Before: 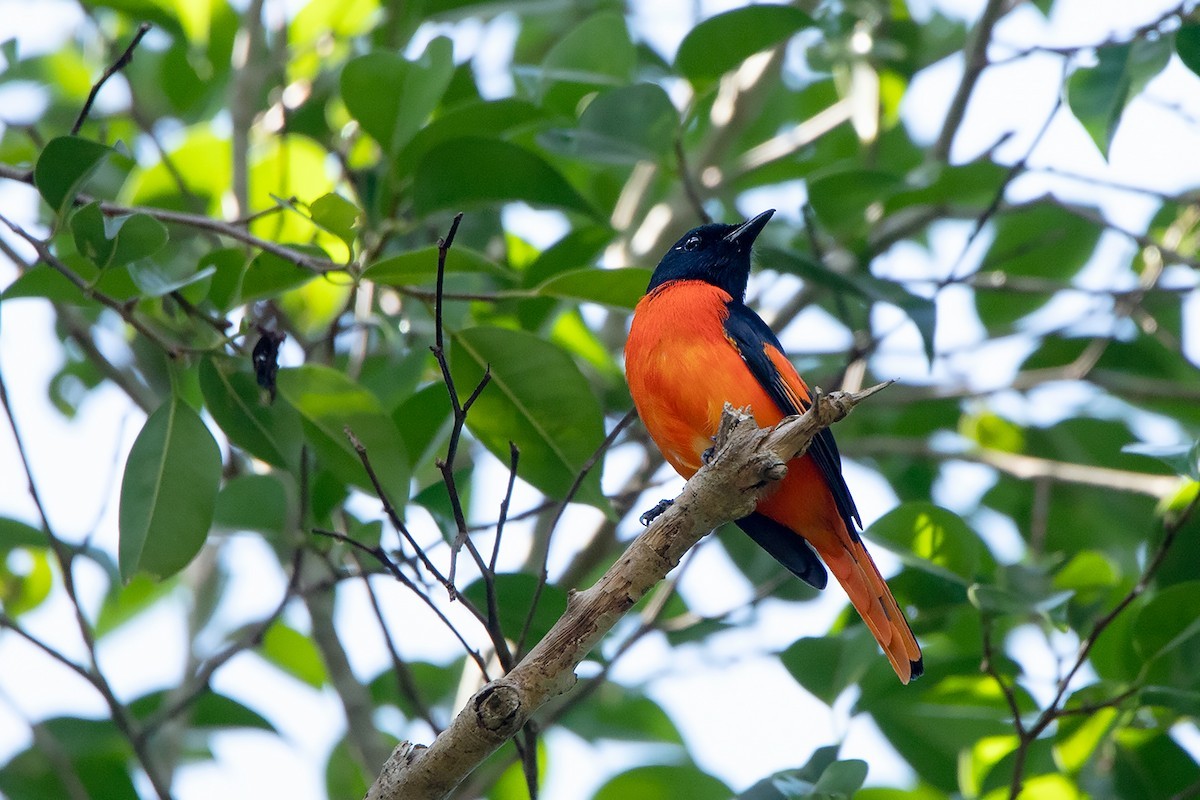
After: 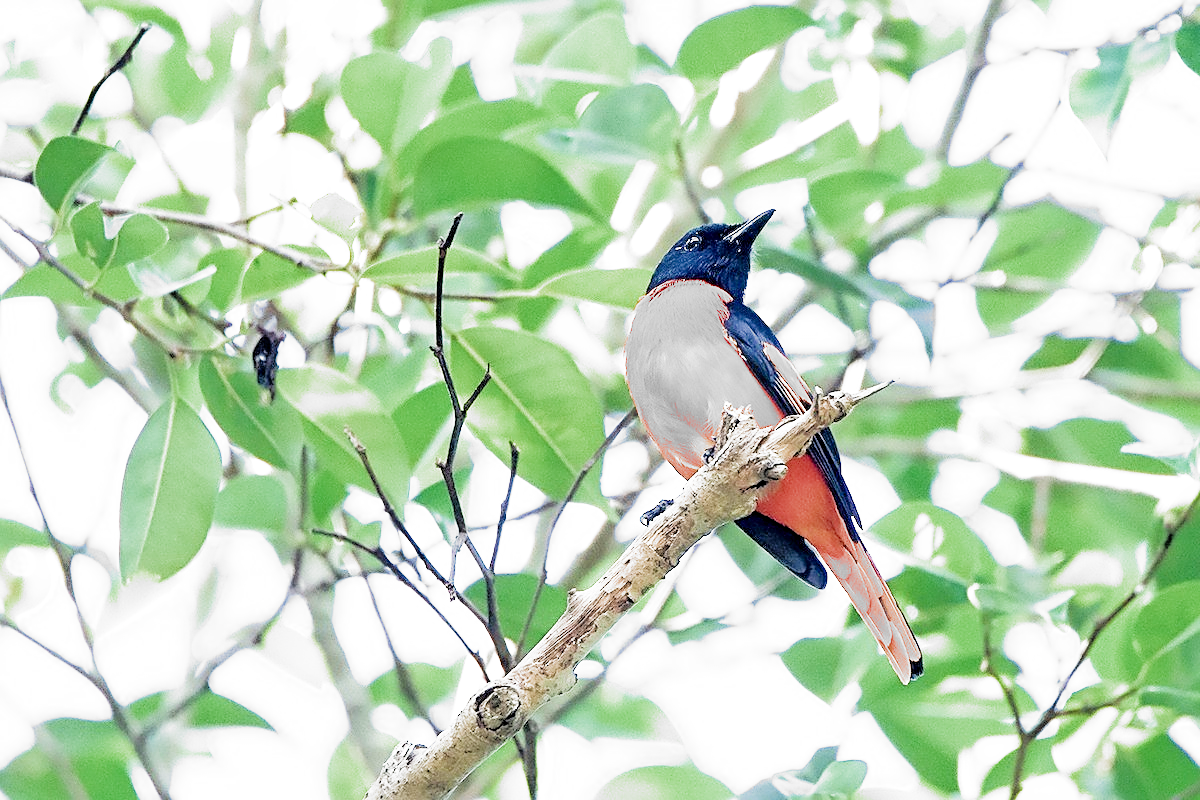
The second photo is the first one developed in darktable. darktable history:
tone curve: curves: ch0 [(0, 0) (0.003, 0) (0.011, 0.001) (0.025, 0.003) (0.044, 0.005) (0.069, 0.012) (0.1, 0.023) (0.136, 0.039) (0.177, 0.088) (0.224, 0.15) (0.277, 0.239) (0.335, 0.334) (0.399, 0.43) (0.468, 0.526) (0.543, 0.621) (0.623, 0.711) (0.709, 0.791) (0.801, 0.87) (0.898, 0.949) (1, 1)], color space Lab, independent channels, preserve colors none
sharpen: on, module defaults
filmic rgb: black relative exposure -5.01 EV, white relative exposure 3.99 EV, threshold 3.02 EV, hardness 2.89, contrast 1.298, highlights saturation mix -31.19%, add noise in highlights 0.002, color science v3 (2019), use custom middle-gray values true, contrast in highlights soft, enable highlight reconstruction true
tone equalizer: -7 EV 0.147 EV, -6 EV 0.619 EV, -5 EV 1.12 EV, -4 EV 1.36 EV, -3 EV 1.15 EV, -2 EV 0.6 EV, -1 EV 0.162 EV
exposure: black level correction 0, exposure 1.876 EV, compensate highlight preservation false
